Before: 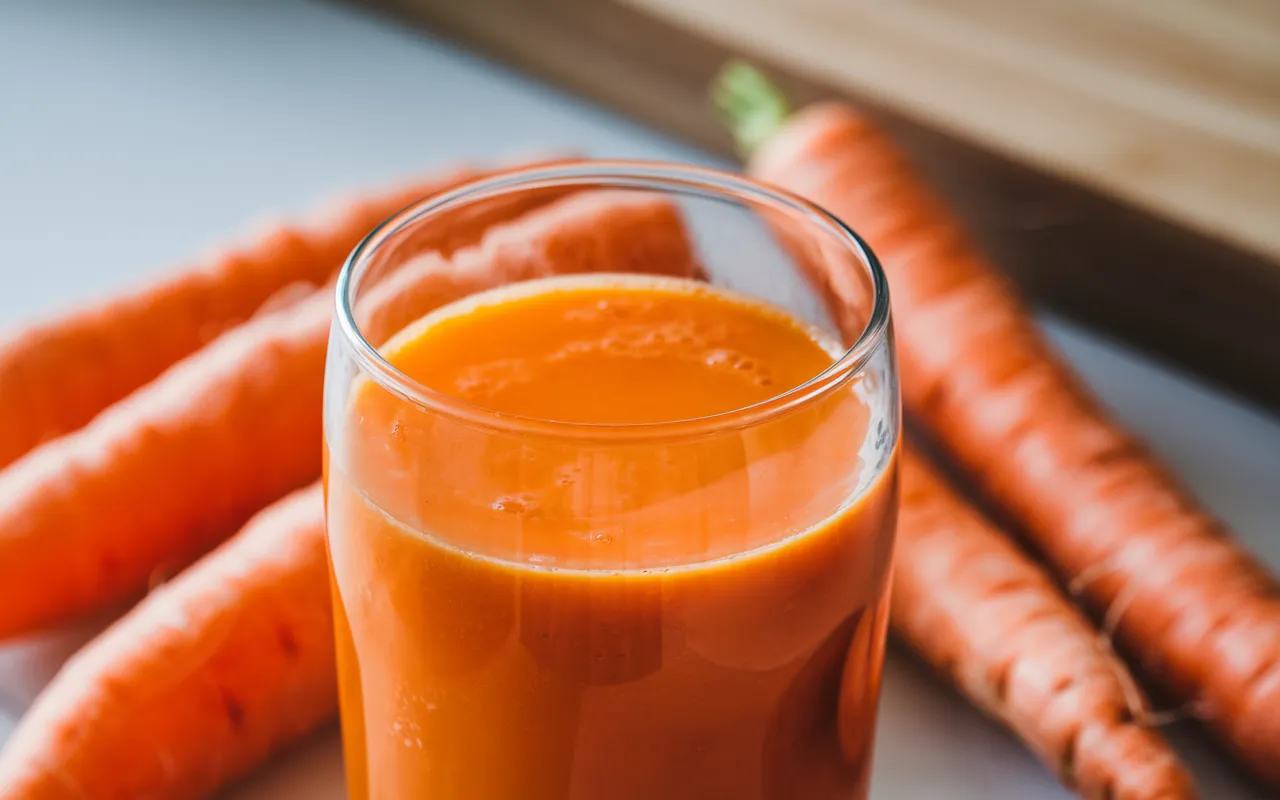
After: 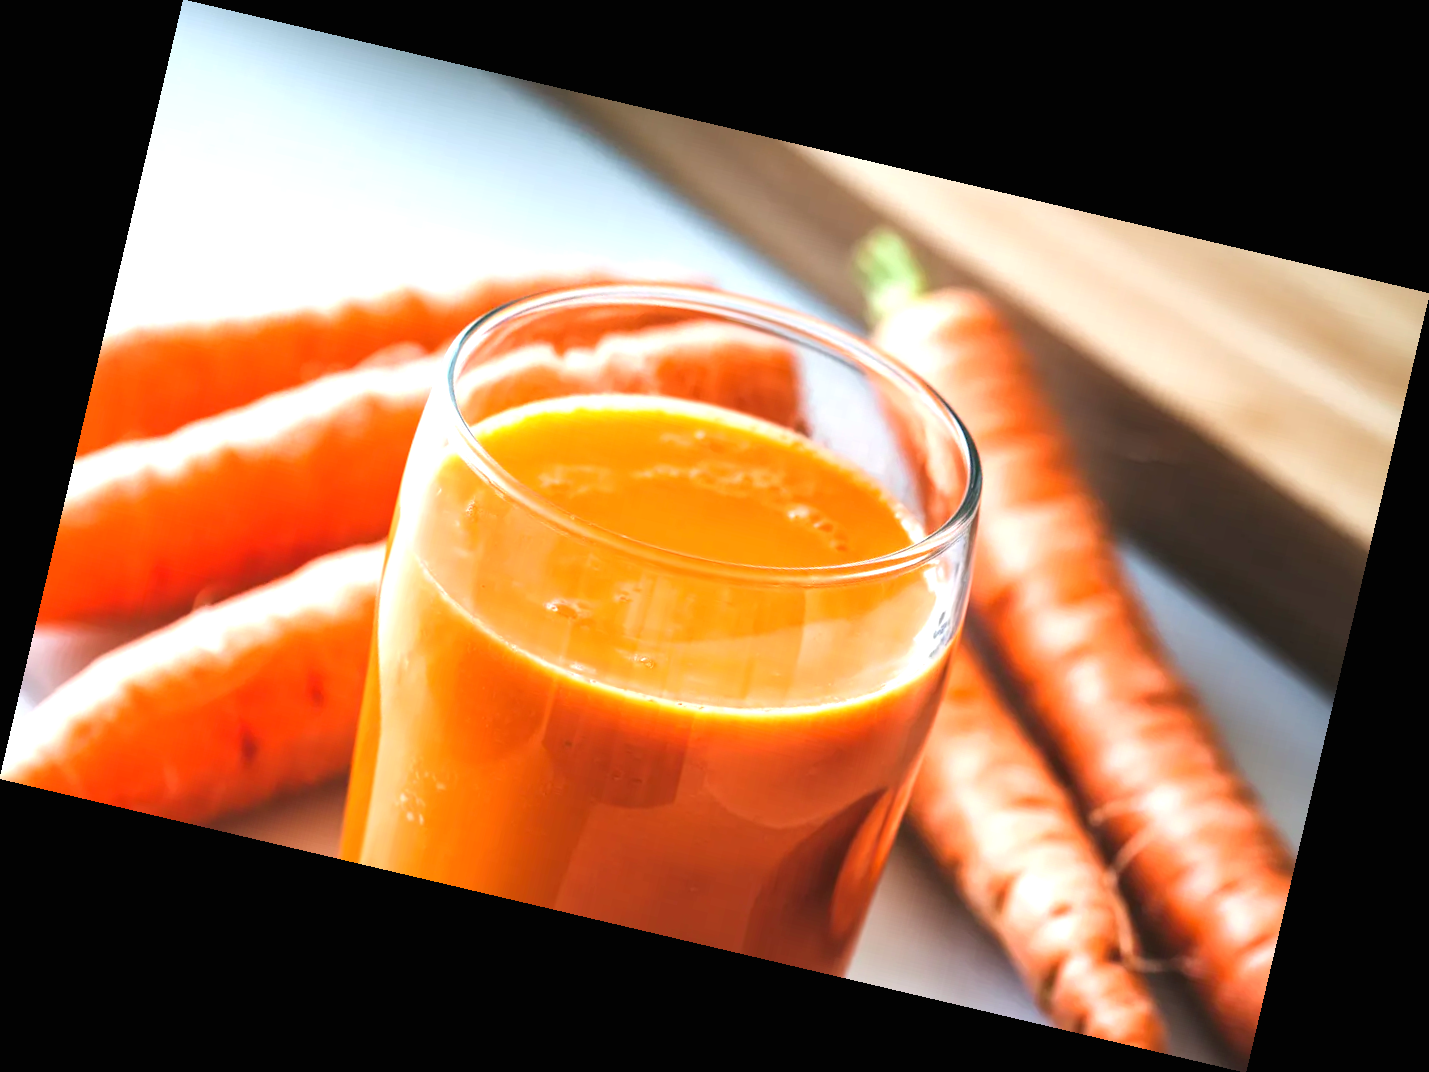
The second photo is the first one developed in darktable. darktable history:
rotate and perspective: rotation 13.27°, automatic cropping off
exposure: black level correction 0, exposure 1 EV, compensate exposure bias true, compensate highlight preservation false
